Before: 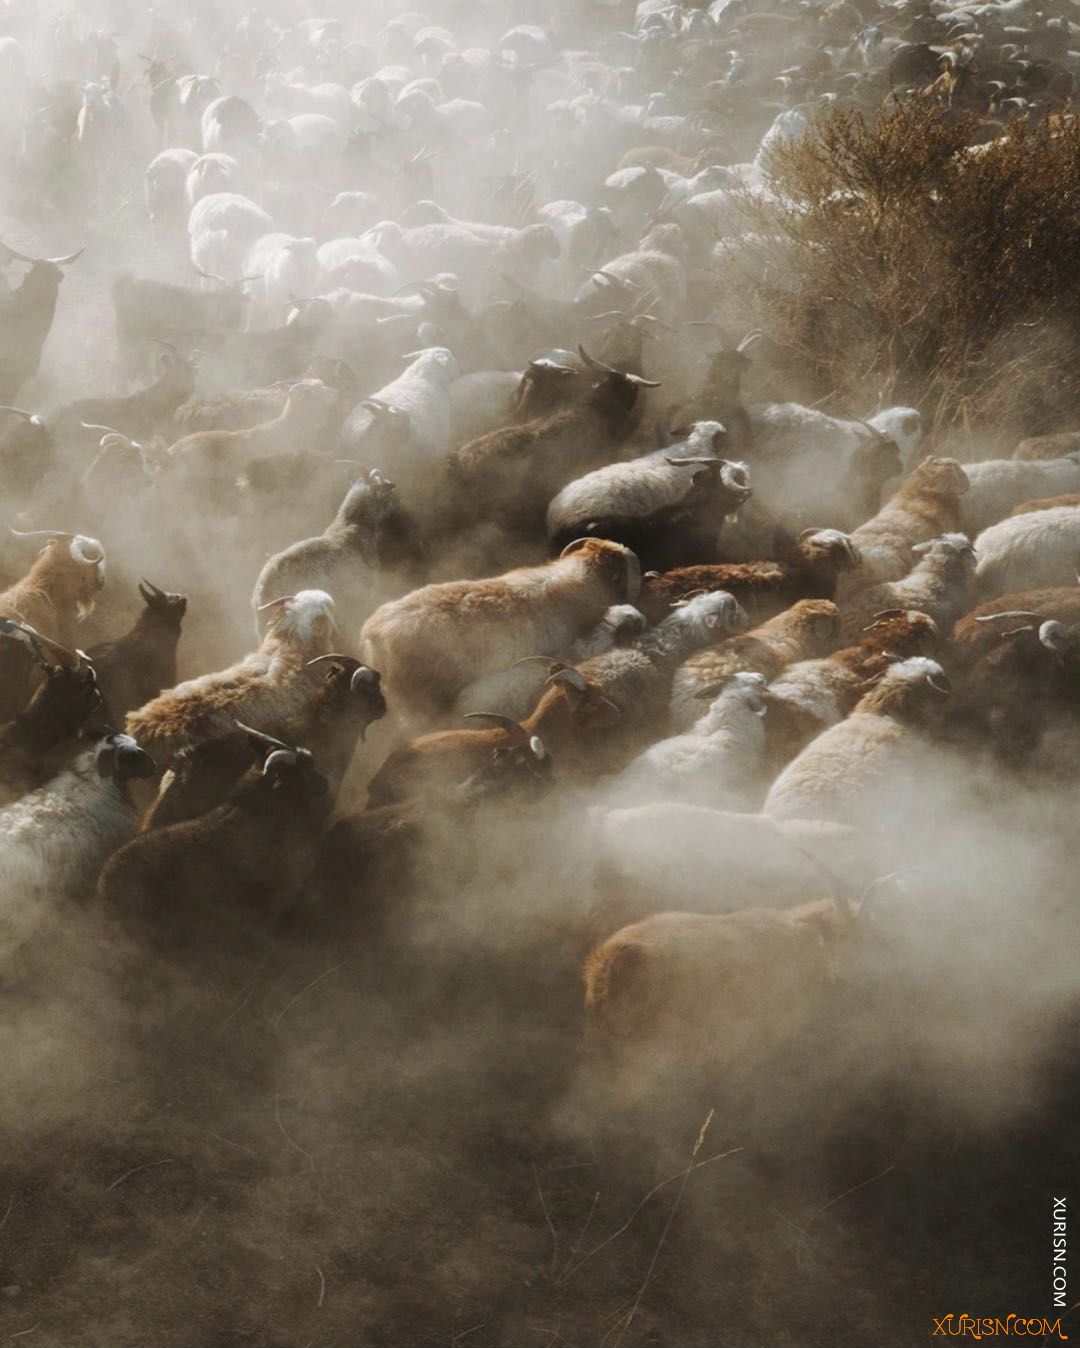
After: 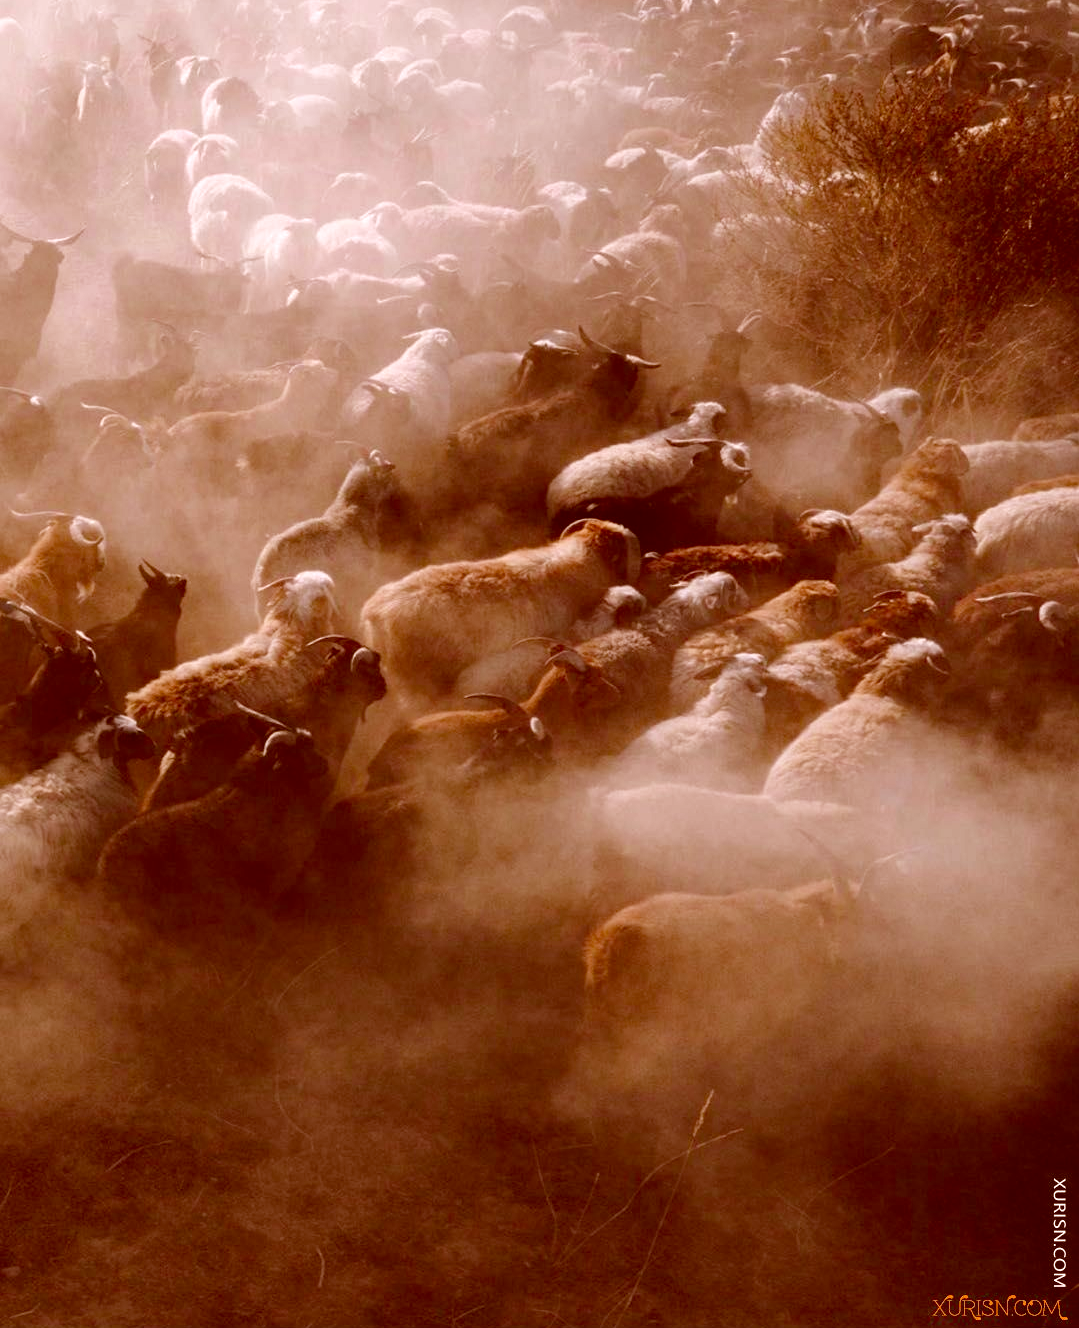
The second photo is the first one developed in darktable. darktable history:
color correction: highlights a* 9.05, highlights b* 8.86, shadows a* 39.95, shadows b* 39.69, saturation 0.793
haze removal: strength 0.288, distance 0.244, adaptive false
crop: top 1.465%, right 0.061%
color calibration: illuminant as shot in camera, x 0.358, y 0.373, temperature 4628.91 K
color balance rgb: perceptual saturation grading › global saturation 20%, perceptual saturation grading › highlights -25.438%, perceptual saturation grading › shadows 50.173%, contrast 5.691%
